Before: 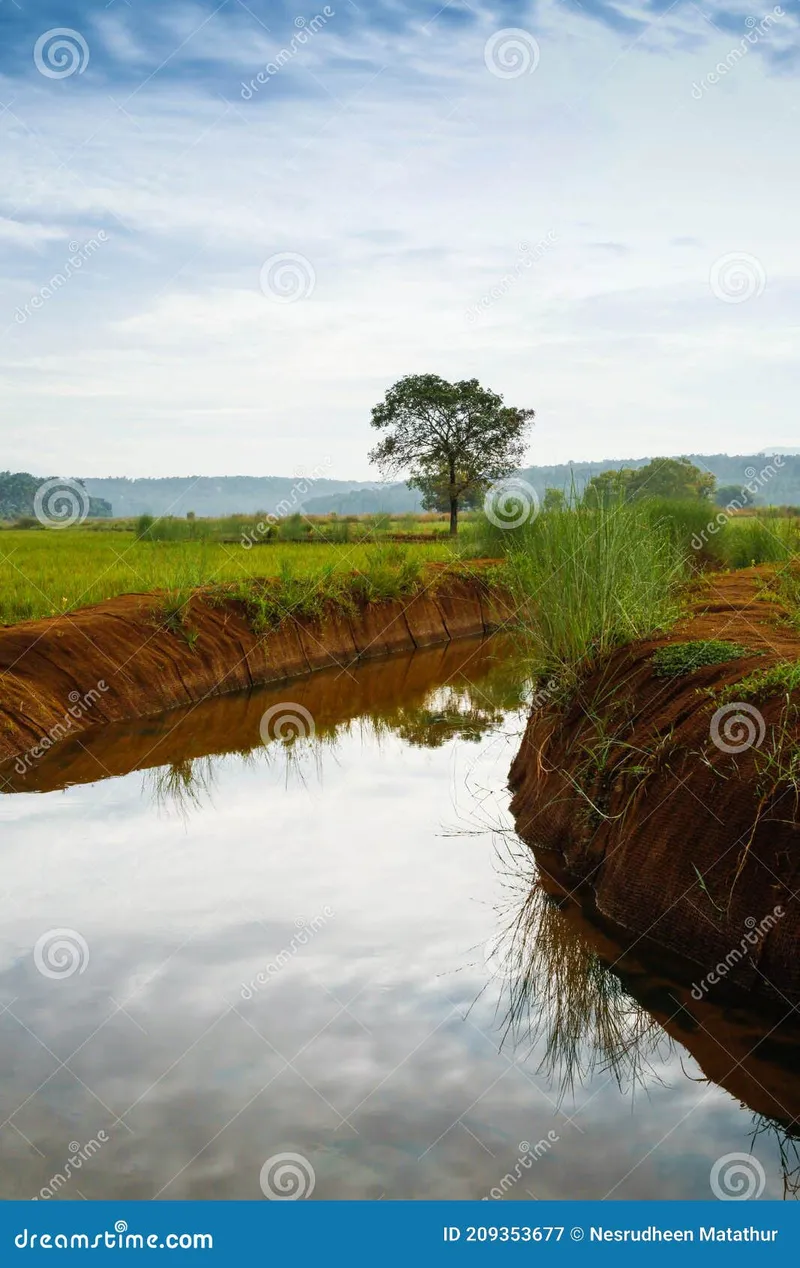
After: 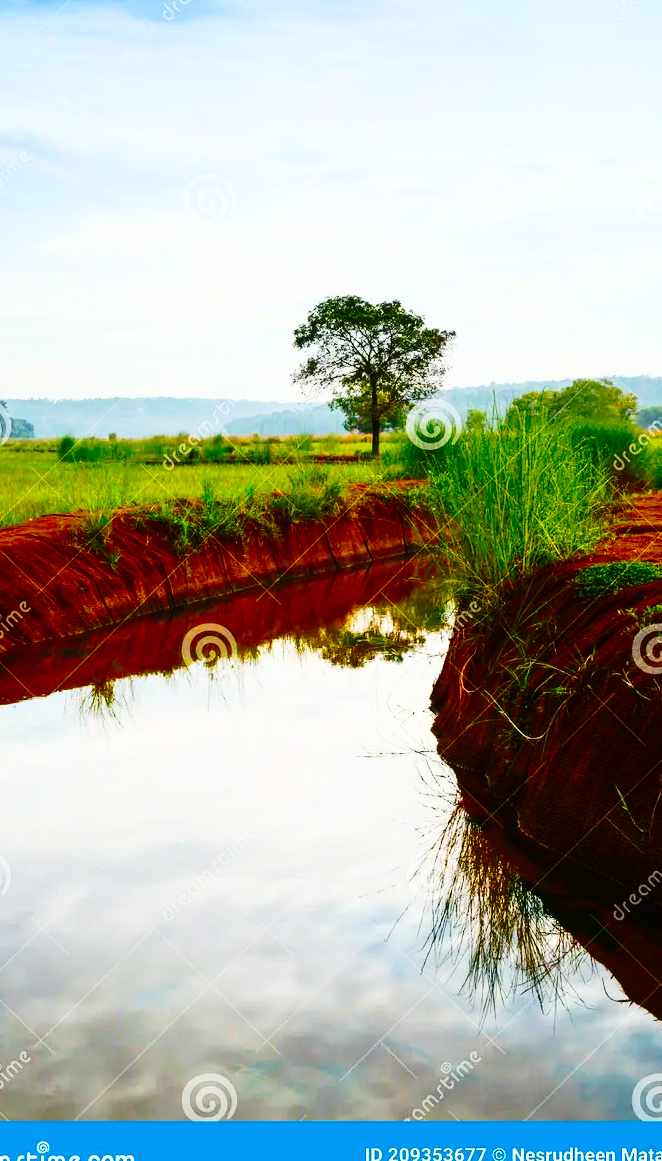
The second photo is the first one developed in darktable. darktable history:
tone curve: curves: ch0 [(0, 0) (0.003, 0.012) (0.011, 0.015) (0.025, 0.023) (0.044, 0.036) (0.069, 0.047) (0.1, 0.062) (0.136, 0.1) (0.177, 0.15) (0.224, 0.219) (0.277, 0.3) (0.335, 0.401) (0.399, 0.49) (0.468, 0.569) (0.543, 0.641) (0.623, 0.73) (0.709, 0.806) (0.801, 0.88) (0.898, 0.939) (1, 1)], preserve colors none
contrast brightness saturation: contrast 0.26, brightness 0.02, saturation 0.87
crop: left 9.807%, top 6.259%, right 7.334%, bottom 2.177%
